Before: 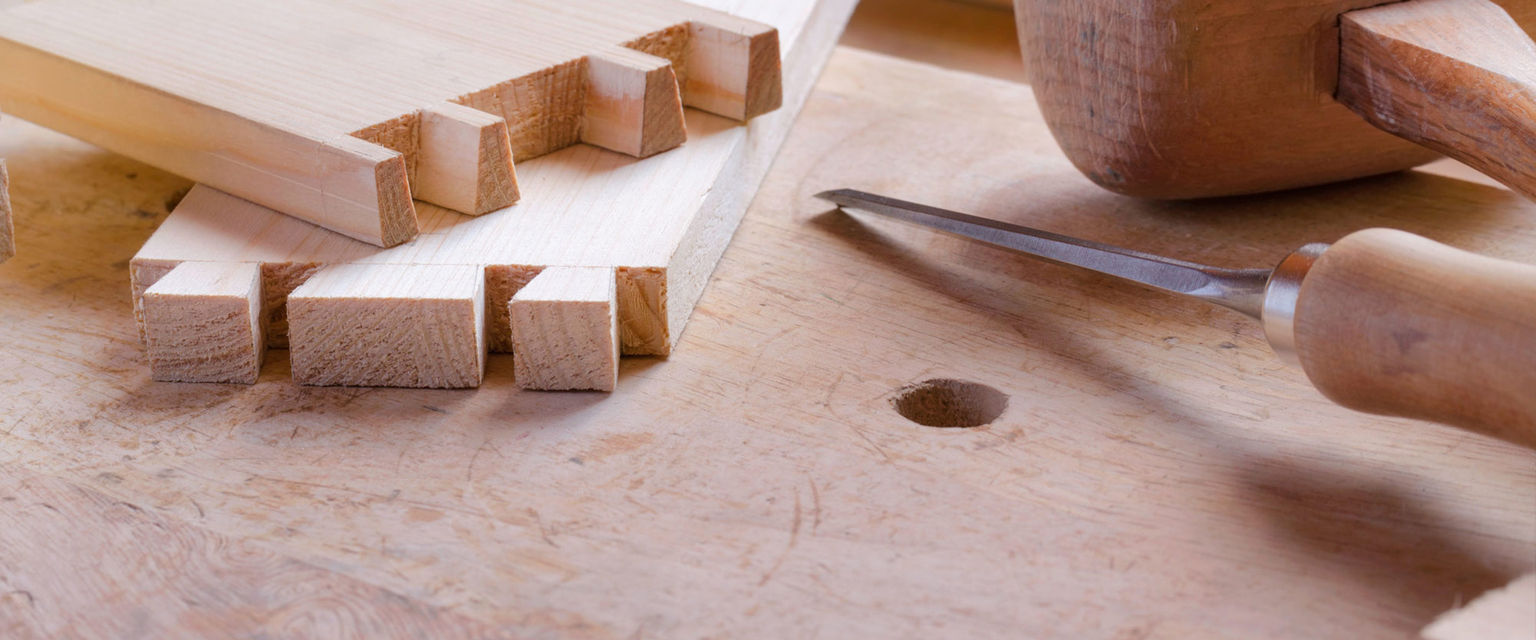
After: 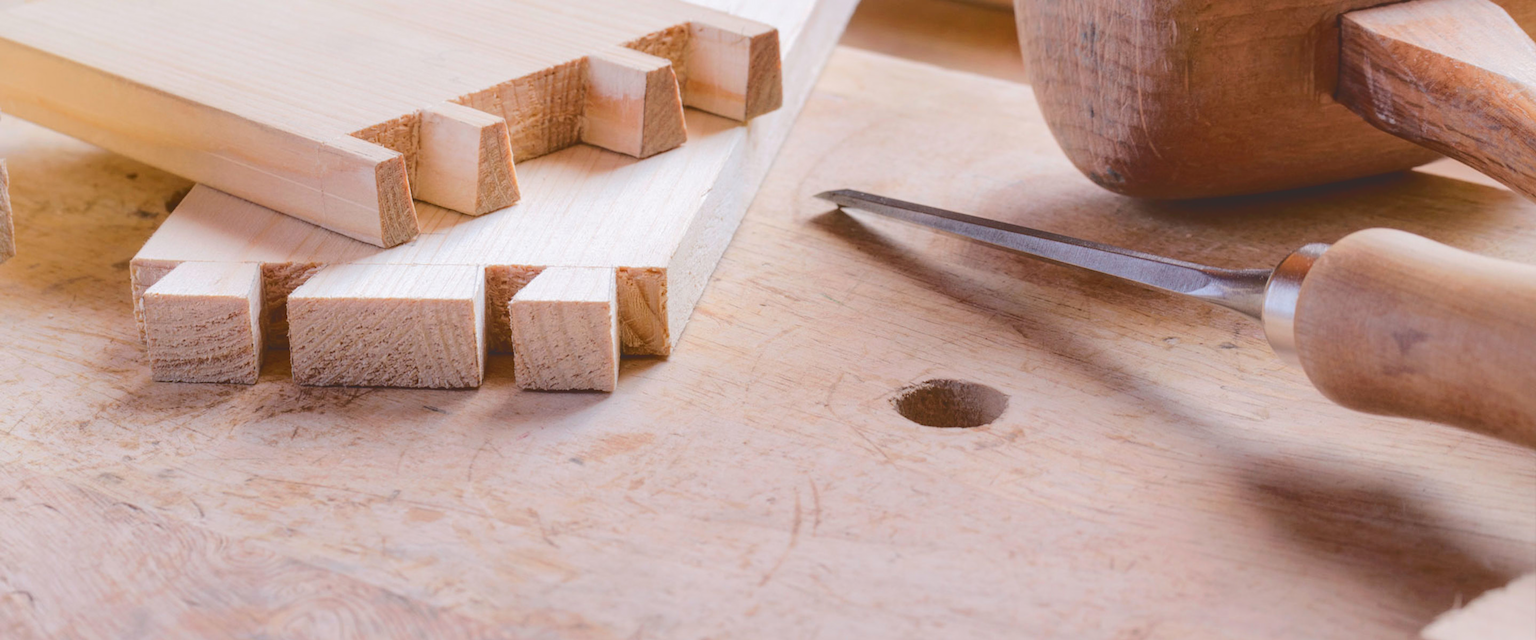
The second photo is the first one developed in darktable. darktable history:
local contrast: detail 109%
tone curve: curves: ch0 [(0, 0) (0.003, 0.177) (0.011, 0.177) (0.025, 0.176) (0.044, 0.178) (0.069, 0.186) (0.1, 0.194) (0.136, 0.203) (0.177, 0.223) (0.224, 0.255) (0.277, 0.305) (0.335, 0.383) (0.399, 0.467) (0.468, 0.546) (0.543, 0.616) (0.623, 0.694) (0.709, 0.764) (0.801, 0.834) (0.898, 0.901) (1, 1)], color space Lab, independent channels, preserve colors none
